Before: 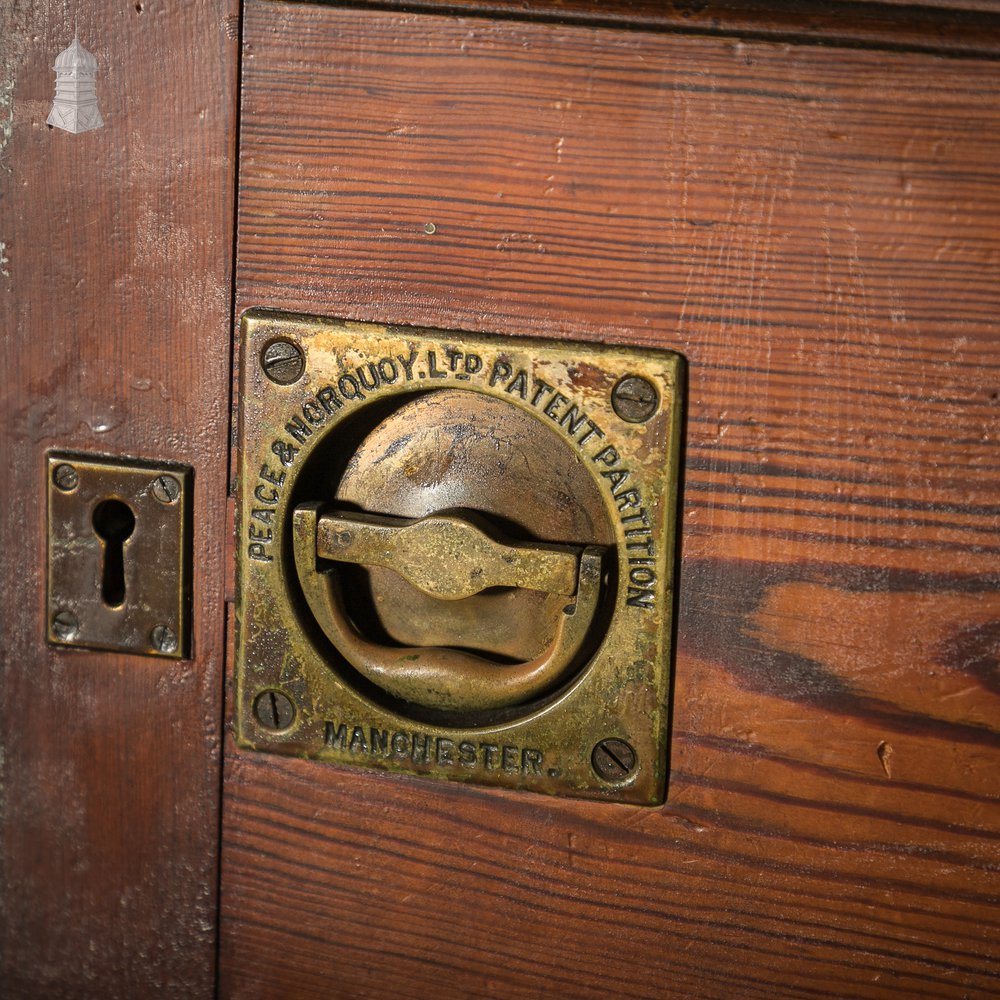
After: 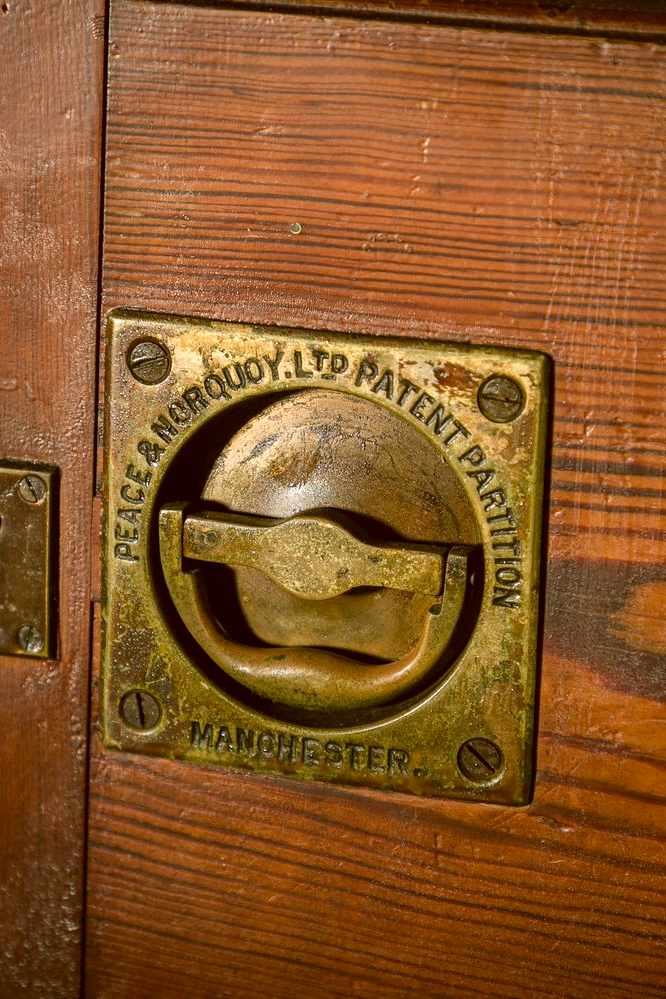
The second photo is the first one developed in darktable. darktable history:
crop and rotate: left 13.435%, right 19.871%
shadows and highlights: shadows 30.82, highlights 0.323, soften with gaussian
local contrast: highlights 103%, shadows 101%, detail 119%, midtone range 0.2
color balance rgb: shadows lift › chroma 2.051%, shadows lift › hue 247.52°, highlights gain › chroma 0.205%, highlights gain › hue 332.07°, perceptual saturation grading › global saturation 0.189%, perceptual saturation grading › highlights -15.293%, perceptual saturation grading › shadows 26.223%, global vibrance 20%
color correction: highlights a* -0.622, highlights b* 0.18, shadows a* 4.72, shadows b* 20.77
